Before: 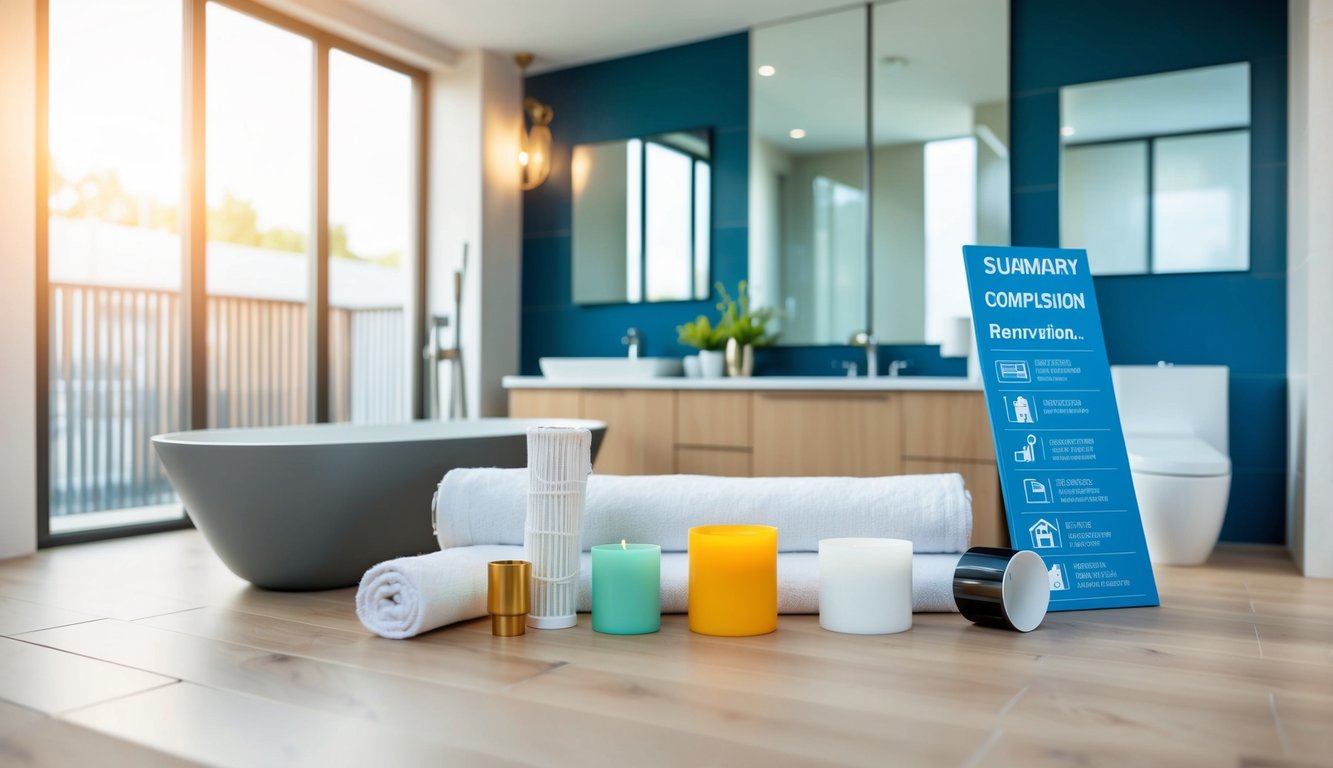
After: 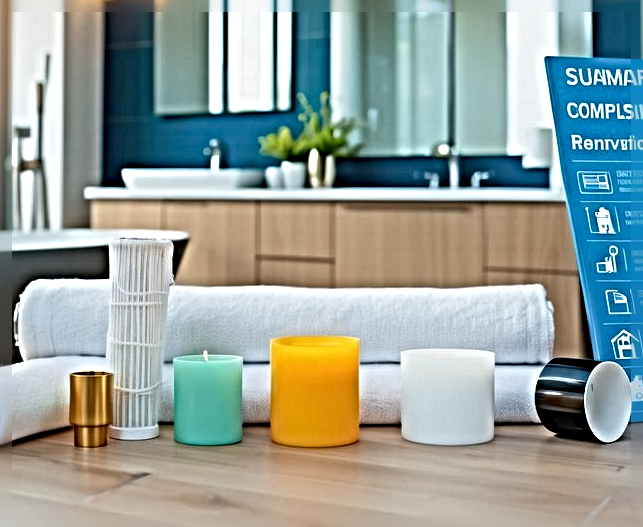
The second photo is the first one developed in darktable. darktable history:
contrast equalizer: y [[0.46, 0.454, 0.451, 0.451, 0.455, 0.46], [0.5 ×6], [0.5 ×6], [0 ×6], [0 ×6]]
sharpen: radius 6.3, amount 1.8, threshold 0
crop: left 31.379%, top 24.658%, right 20.326%, bottom 6.628%
